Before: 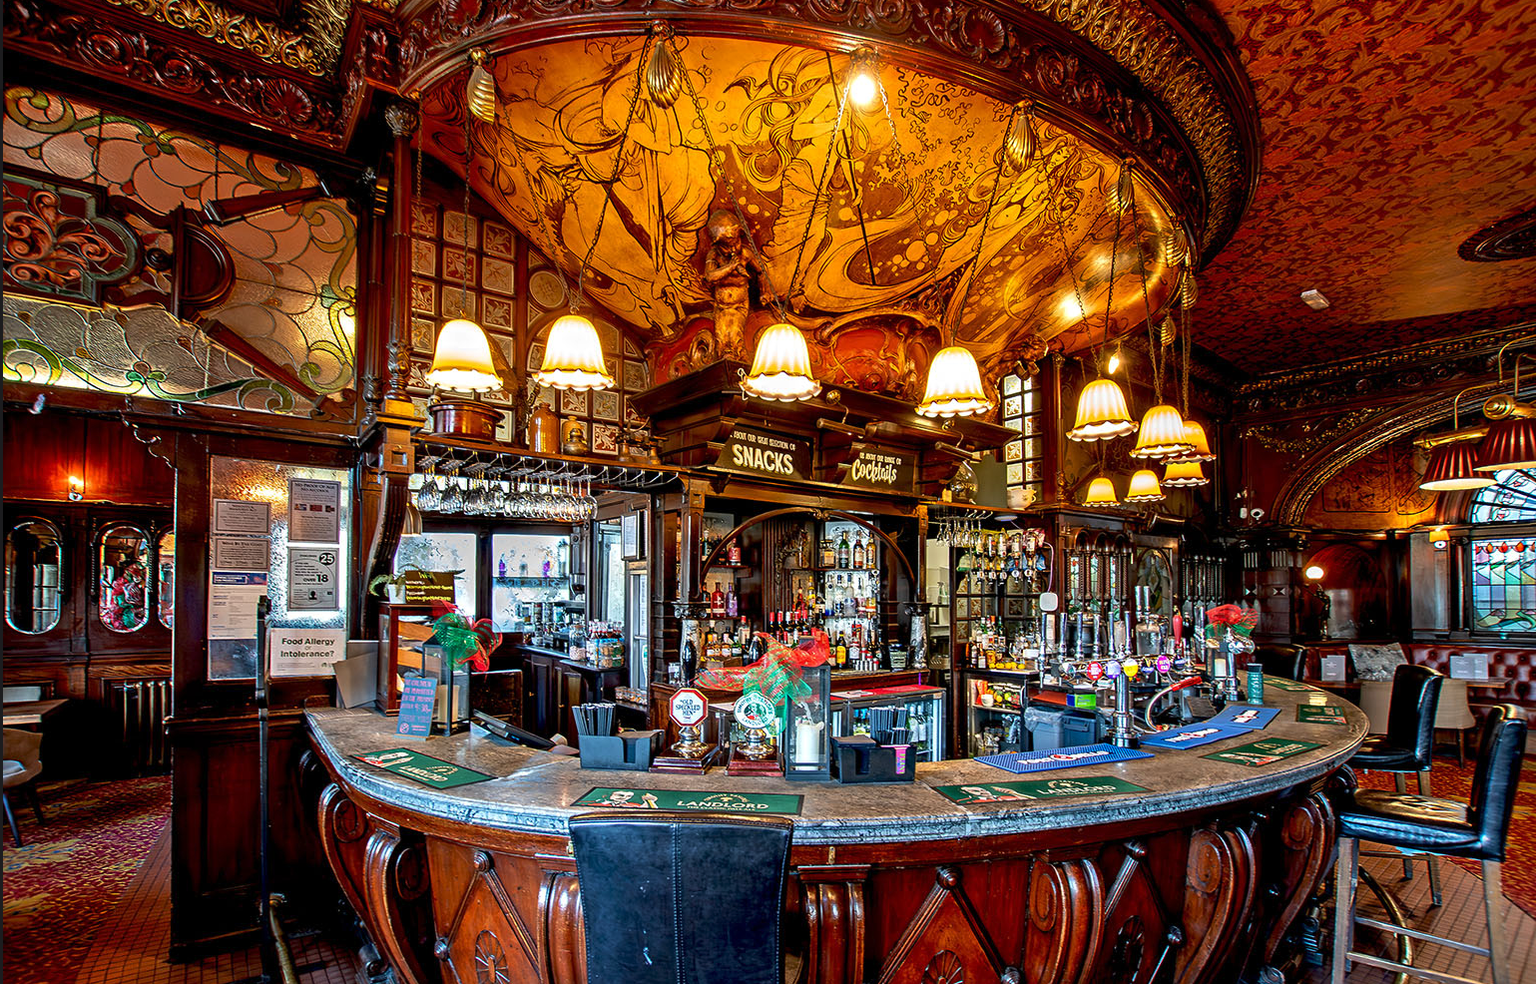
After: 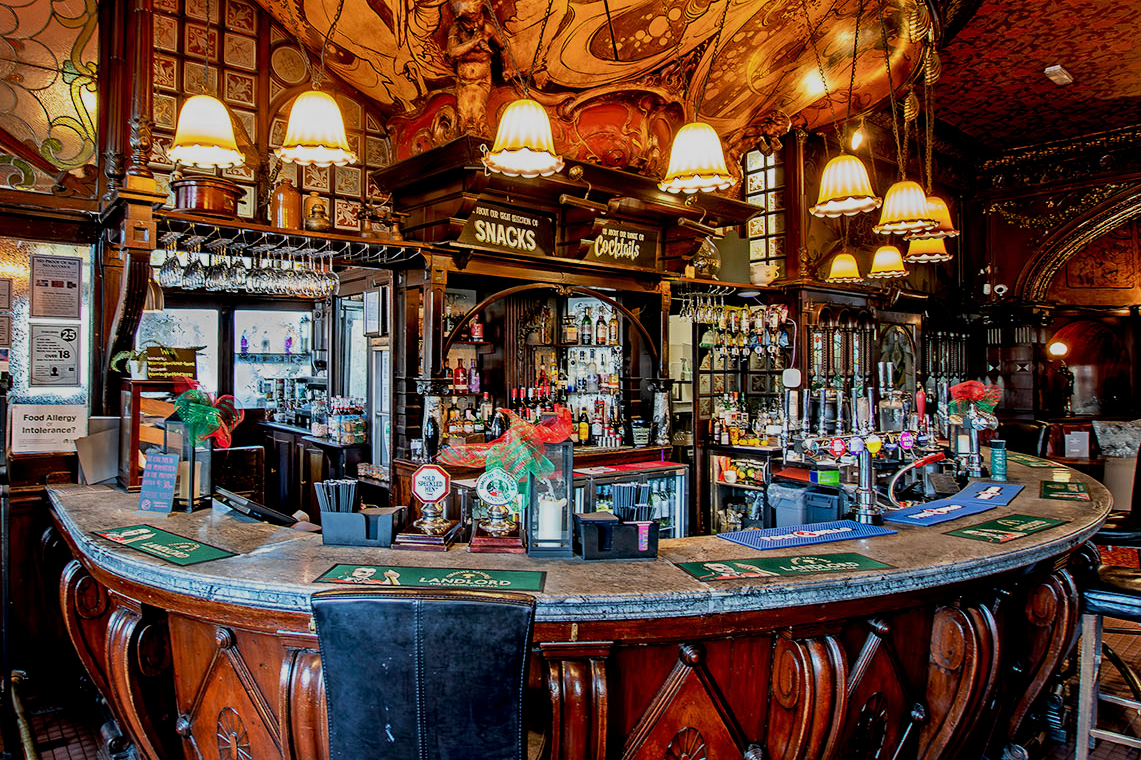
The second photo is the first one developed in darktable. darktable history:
filmic rgb: black relative exposure -7.98 EV, white relative exposure 4.06 EV, threshold 3.02 EV, hardness 4.2, enable highlight reconstruction true
crop: left 16.861%, top 22.858%, right 8.963%
